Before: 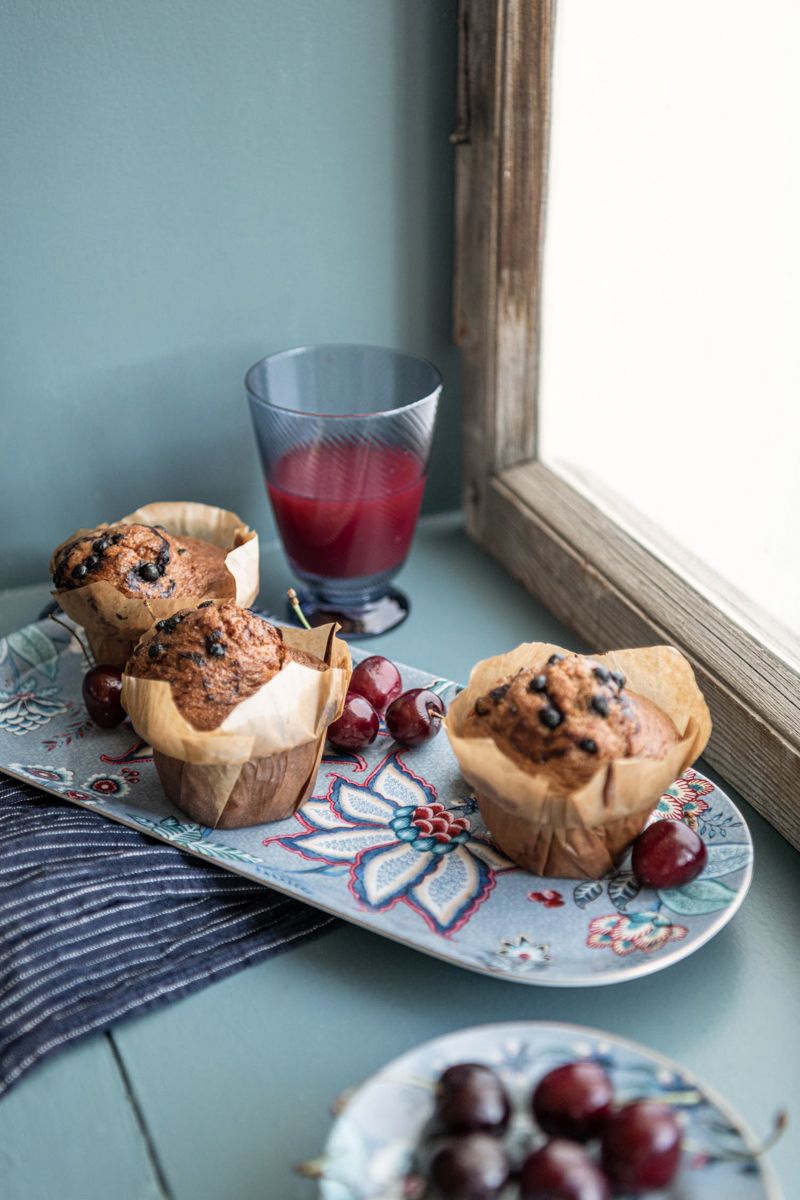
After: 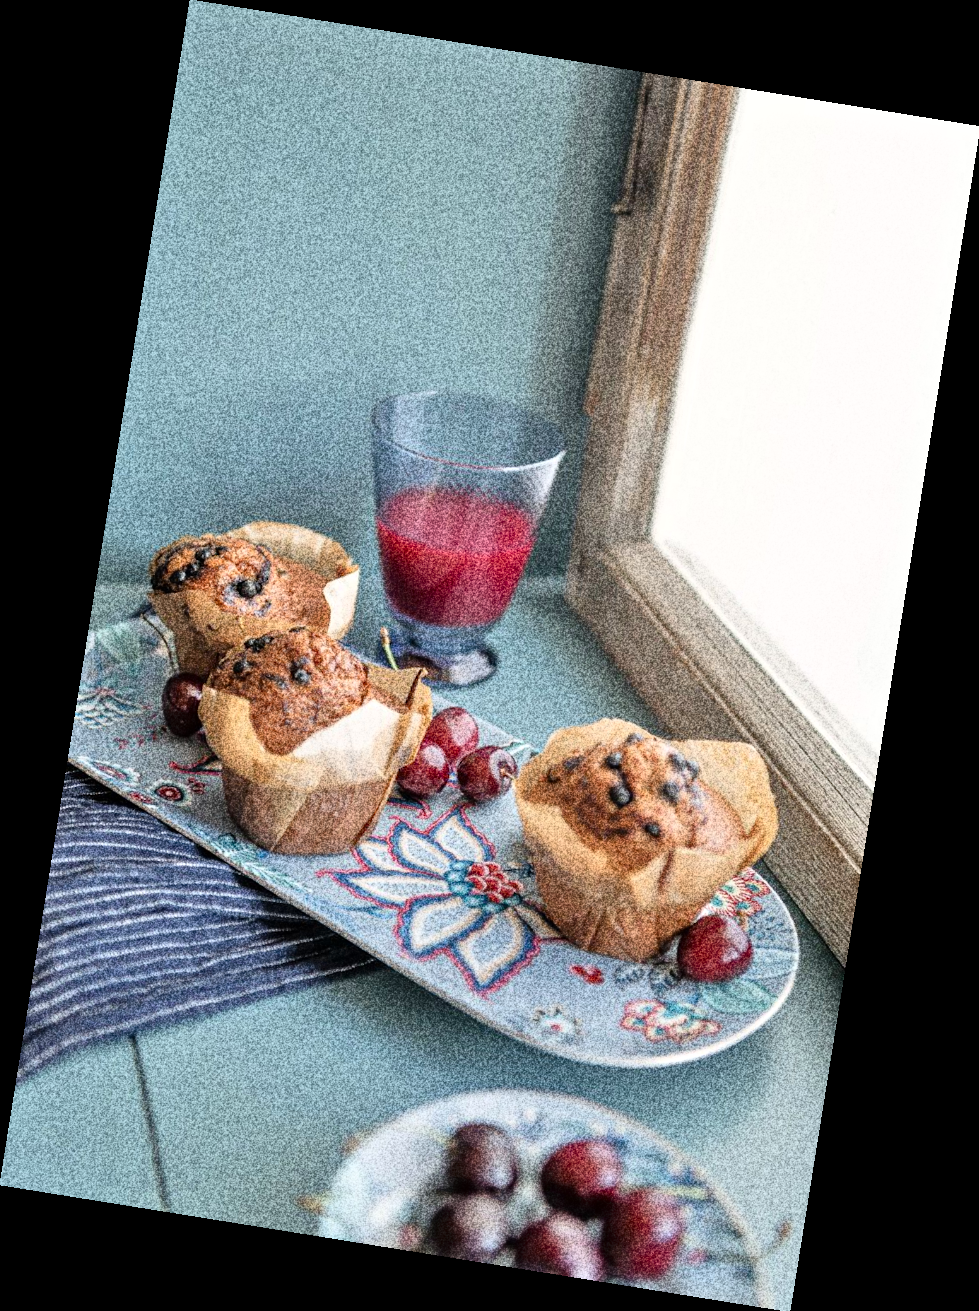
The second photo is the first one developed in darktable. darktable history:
grain: coarseness 30.02 ISO, strength 100%
tone equalizer: -7 EV 0.15 EV, -6 EV 0.6 EV, -5 EV 1.15 EV, -4 EV 1.33 EV, -3 EV 1.15 EV, -2 EV 0.6 EV, -1 EV 0.15 EV, mask exposure compensation -0.5 EV
rotate and perspective: rotation 9.12°, automatic cropping off
